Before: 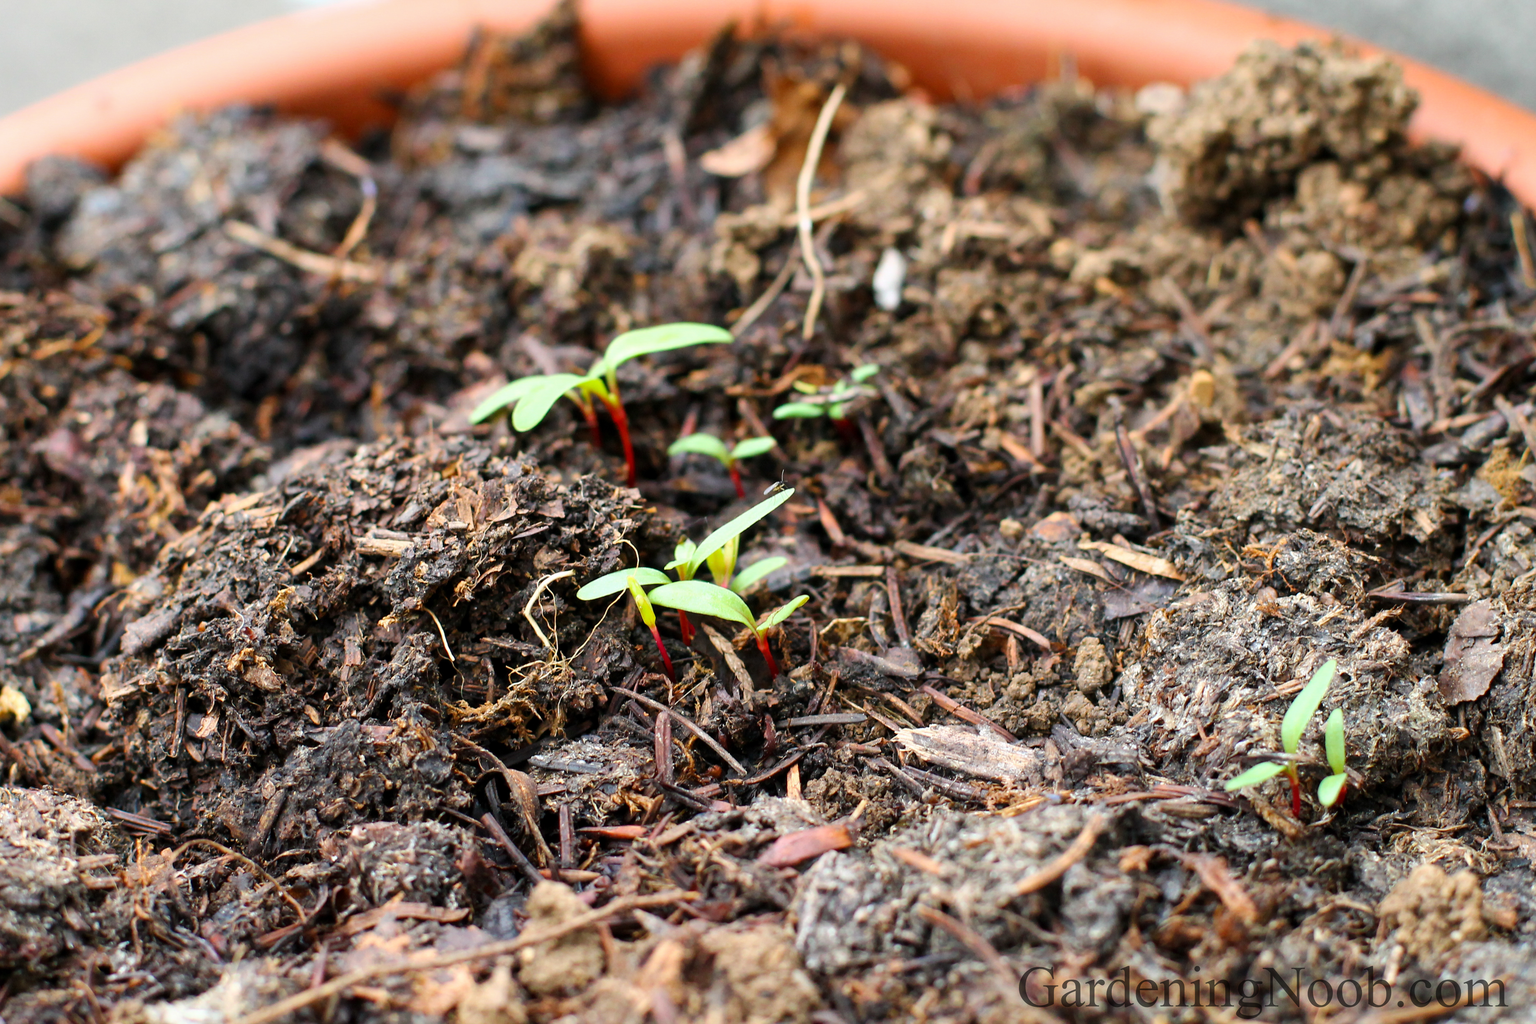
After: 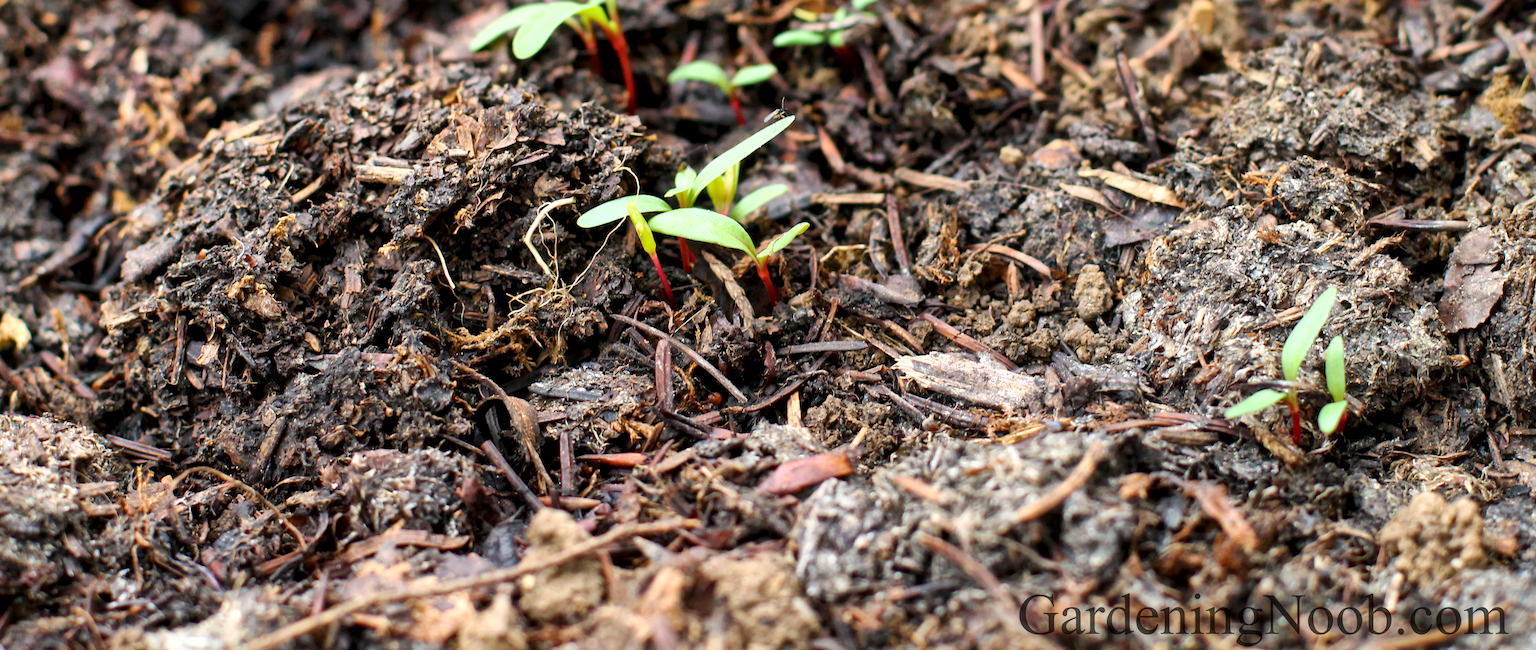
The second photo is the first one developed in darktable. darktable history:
crop and rotate: top 36.435%
local contrast: mode bilateral grid, contrast 20, coarseness 50, detail 150%, midtone range 0.2
